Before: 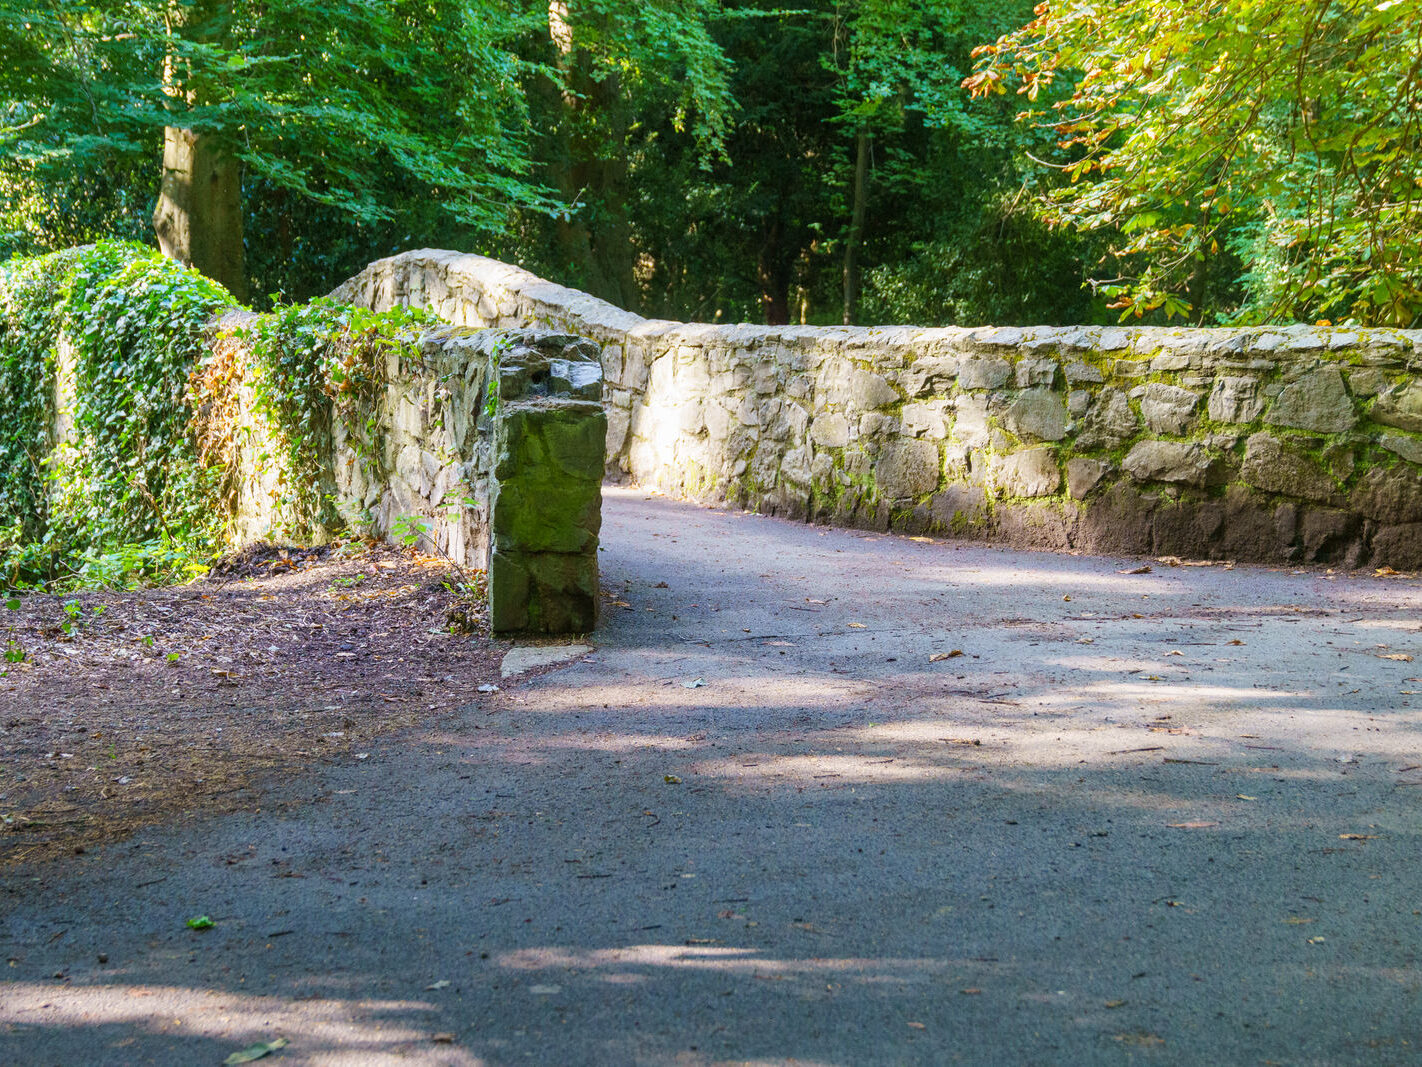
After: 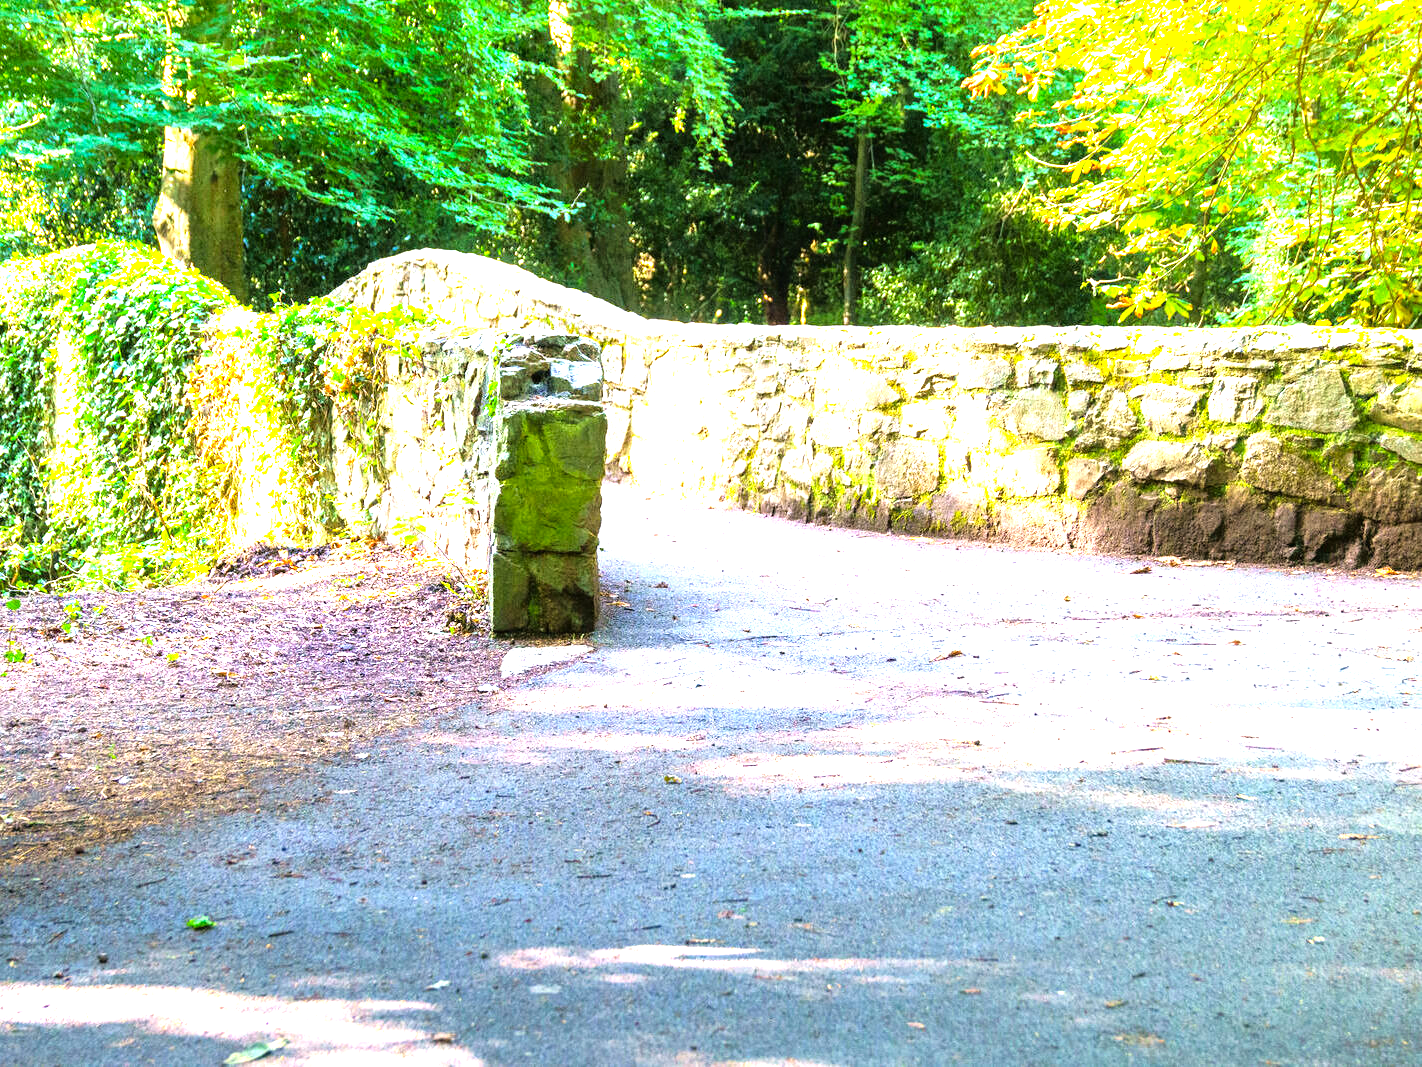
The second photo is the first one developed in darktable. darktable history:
exposure: black level correction 0, exposure 0.947 EV, compensate highlight preservation false
color correction: highlights a* 3.27, highlights b* 2.18, saturation 1.15
tone equalizer: -8 EV -1.12 EV, -7 EV -1.03 EV, -6 EV -0.902 EV, -5 EV -0.613 EV, -3 EV 0.592 EV, -2 EV 0.872 EV, -1 EV 0.991 EV, +0 EV 1.08 EV
